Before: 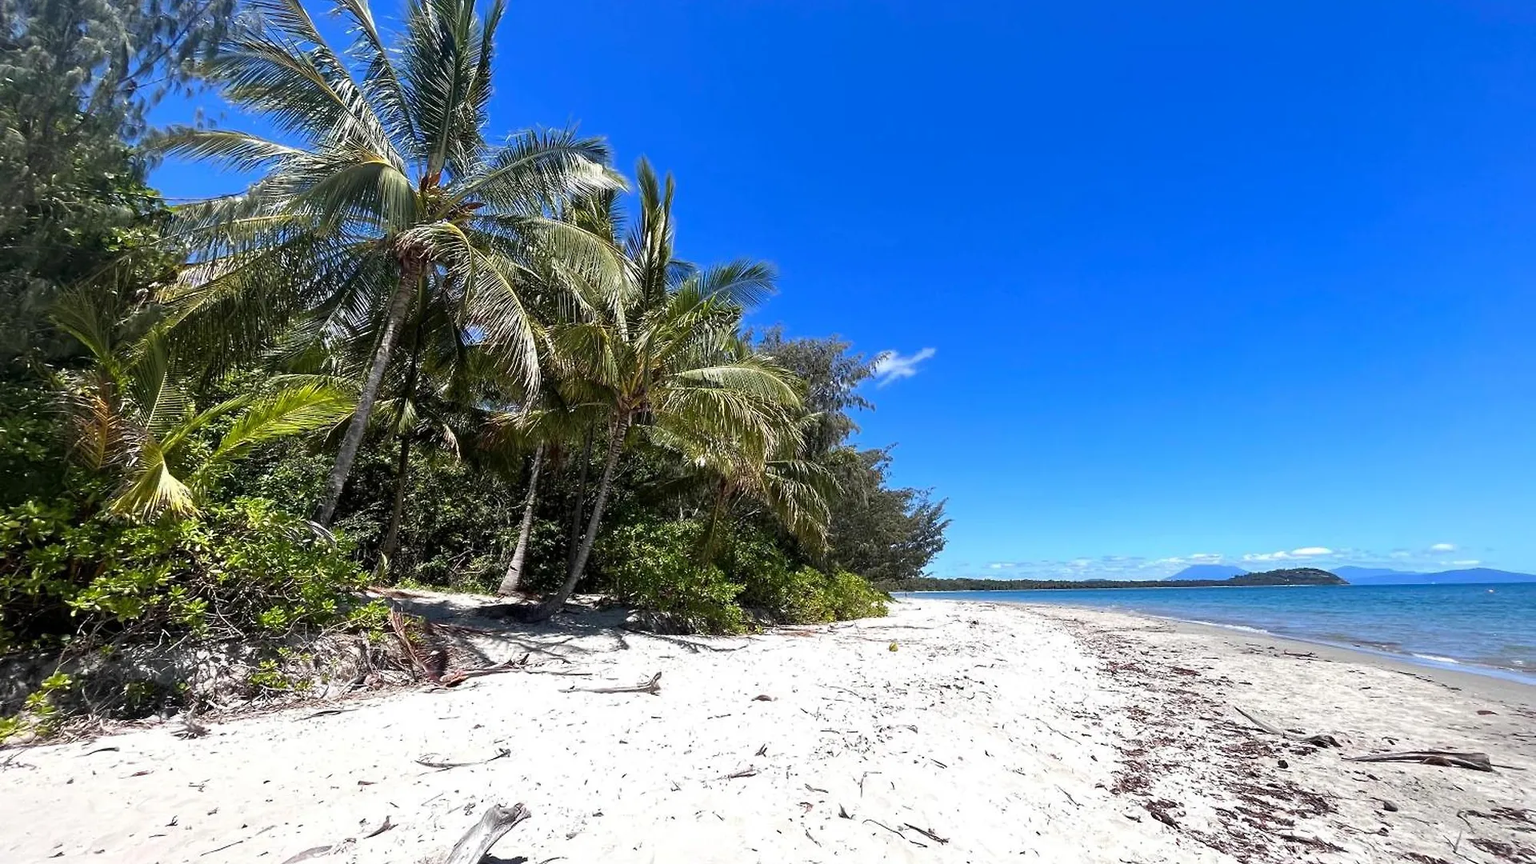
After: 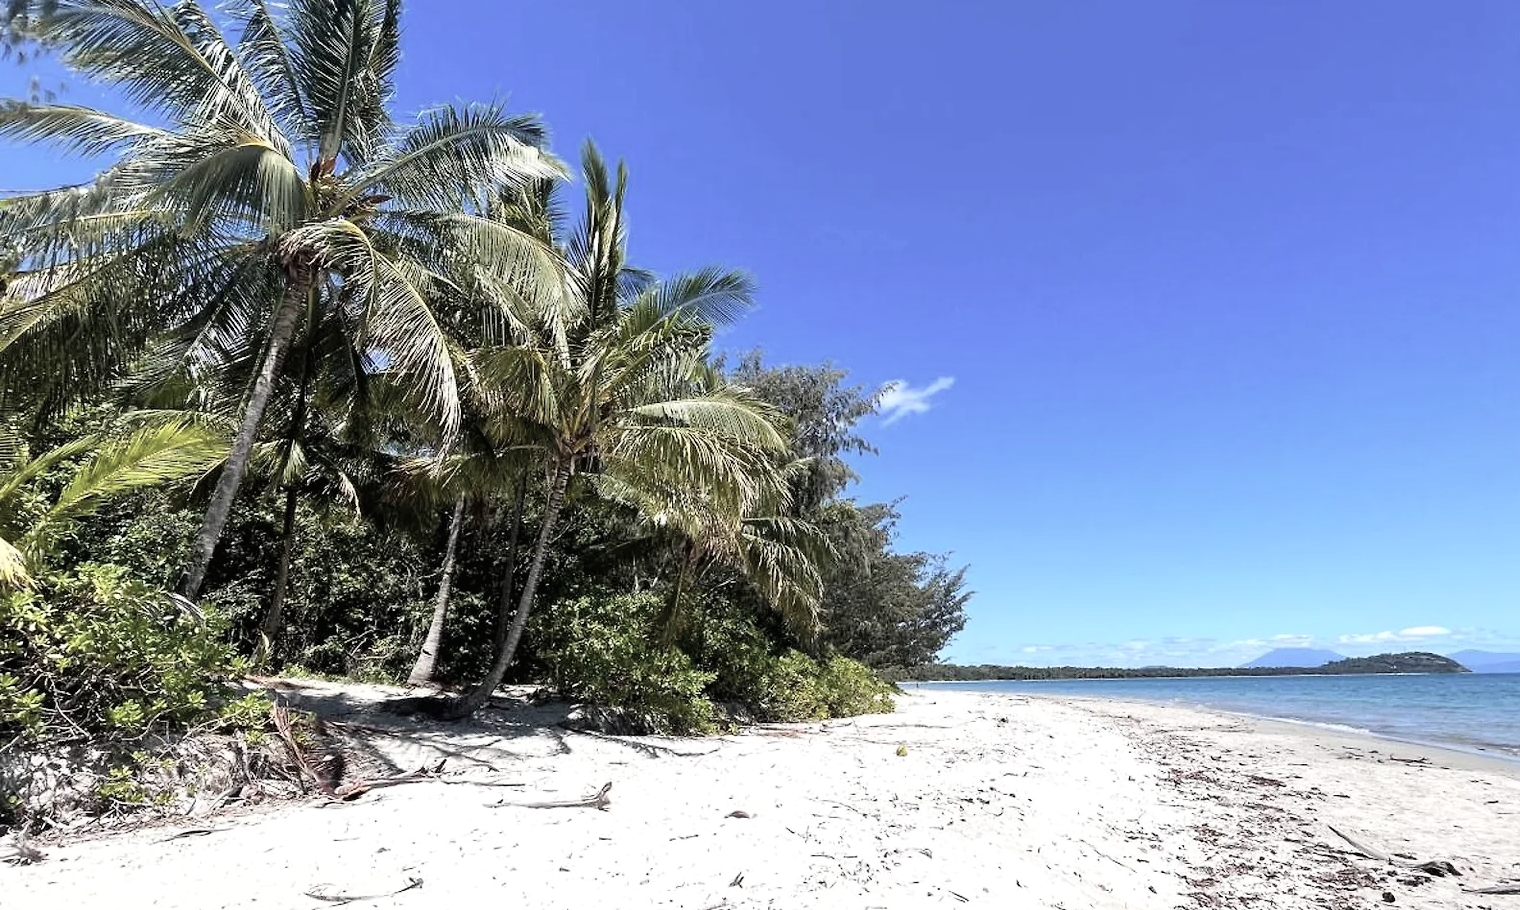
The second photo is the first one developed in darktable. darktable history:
contrast brightness saturation: contrast -0.05, saturation -0.41
exposure: black level correction 0.002, exposure 0.15 EV, compensate highlight preservation false
crop: left 11.225%, top 5.381%, right 9.565%, bottom 10.314%
tone curve: curves: ch0 [(0, 0) (0.004, 0.001) (0.133, 0.112) (0.325, 0.362) (0.832, 0.893) (1, 1)], color space Lab, linked channels, preserve colors none
